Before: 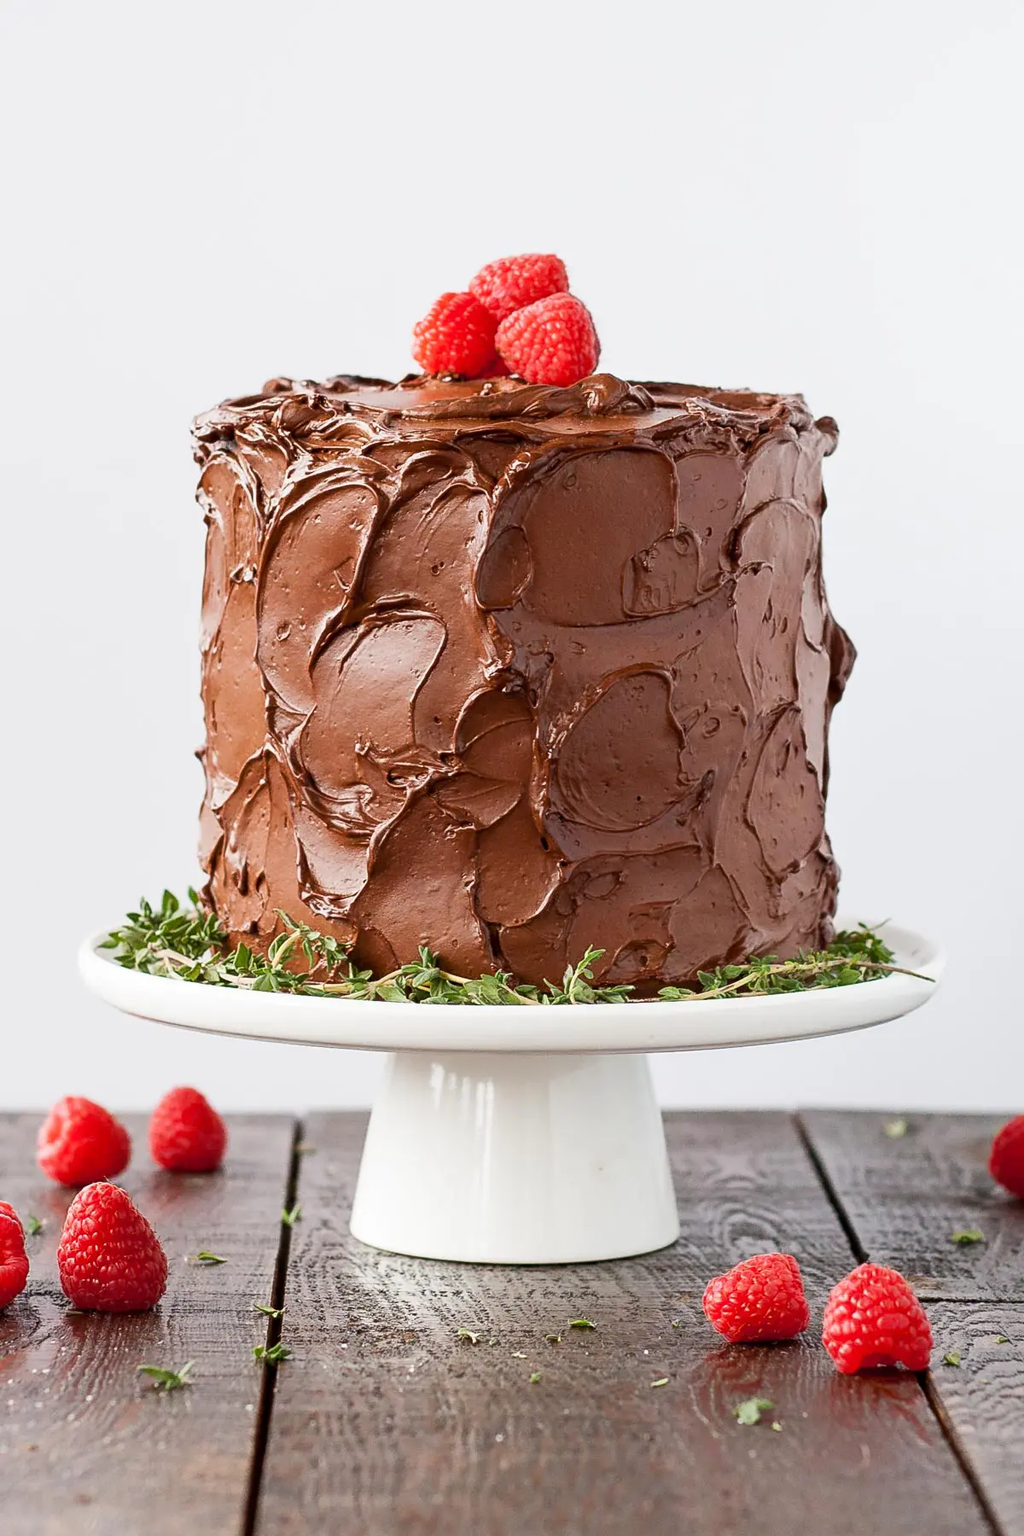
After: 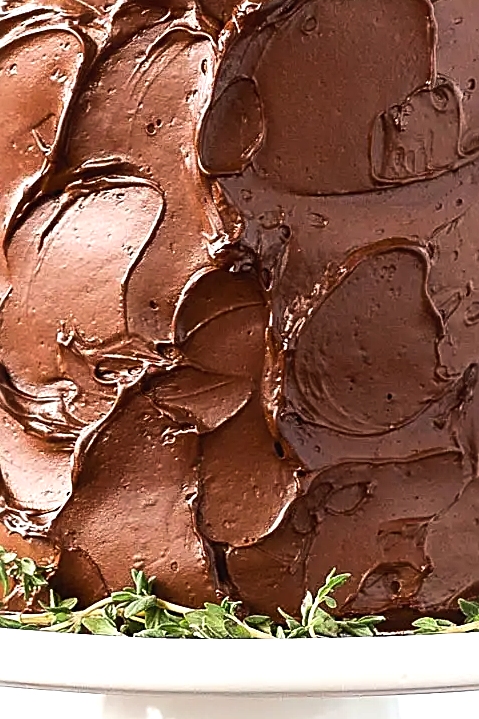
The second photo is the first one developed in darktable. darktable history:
crop: left 30%, top 30%, right 30%, bottom 30%
sharpen: on, module defaults
contrast equalizer: y [[0.5, 0.488, 0.462, 0.461, 0.491, 0.5], [0.5 ×6], [0.5 ×6], [0 ×6], [0 ×6]]
tone equalizer: -8 EV -0.75 EV, -7 EV -0.7 EV, -6 EV -0.6 EV, -5 EV -0.4 EV, -3 EV 0.4 EV, -2 EV 0.6 EV, -1 EV 0.7 EV, +0 EV 0.75 EV, edges refinement/feathering 500, mask exposure compensation -1.57 EV, preserve details no
